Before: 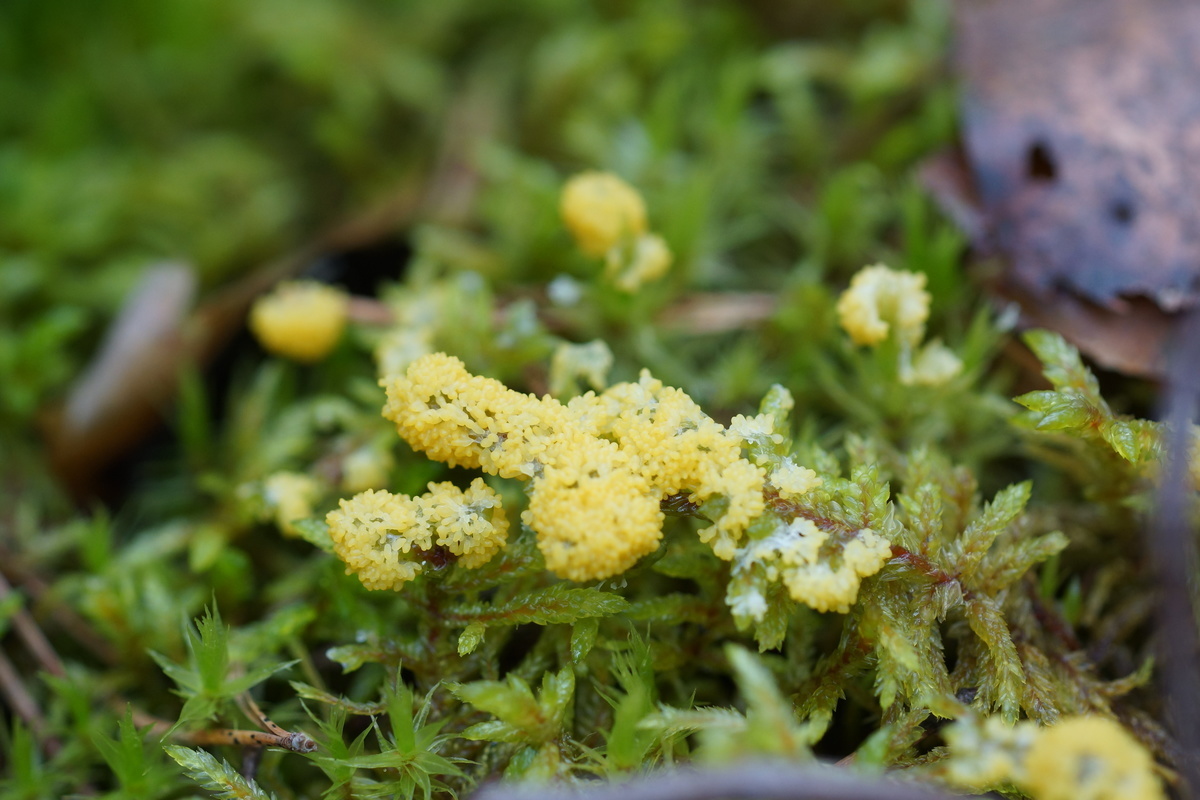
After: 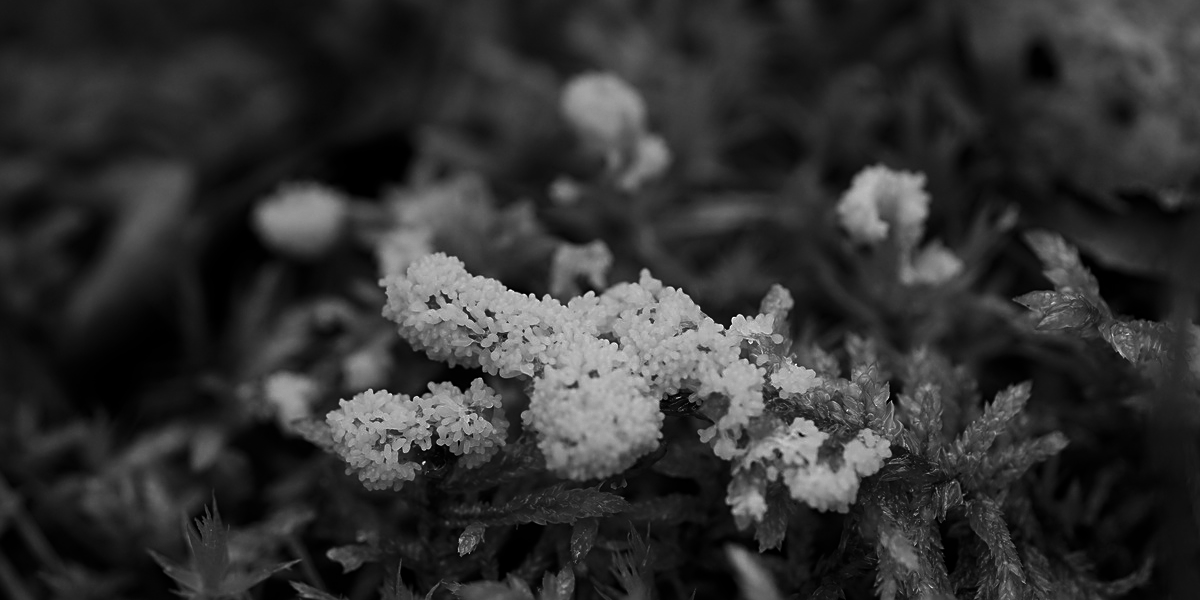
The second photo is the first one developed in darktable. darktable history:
crop and rotate: top 12.5%, bottom 12.5%
sharpen: on, module defaults
contrast brightness saturation: contrast -0.03, brightness -0.59, saturation -1
